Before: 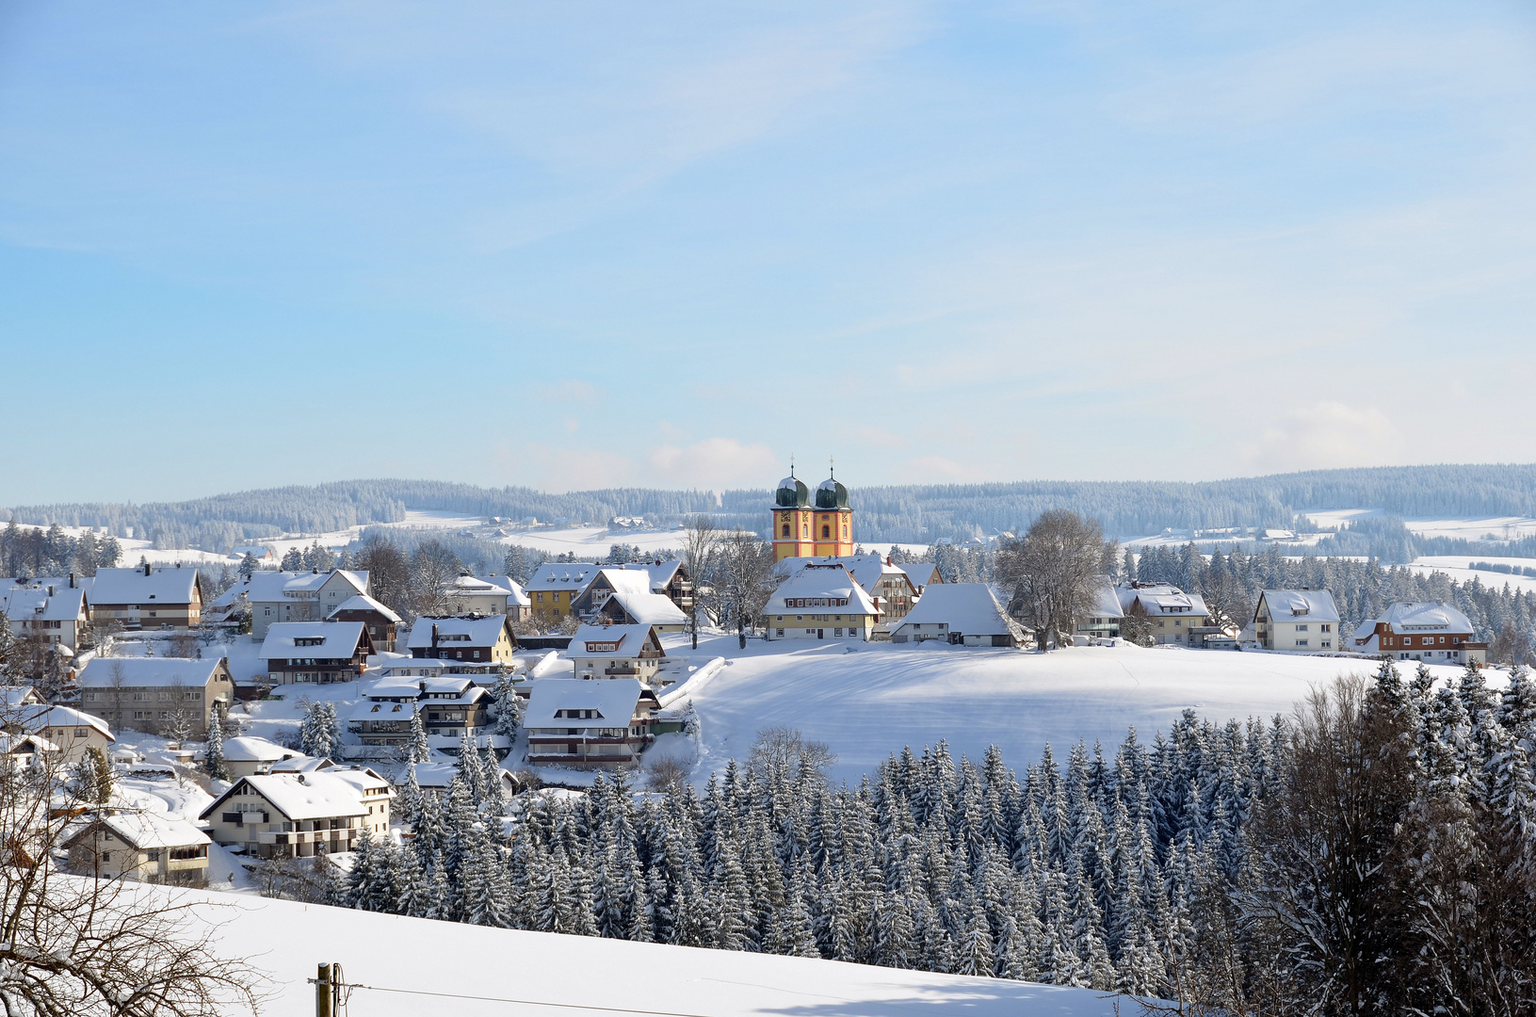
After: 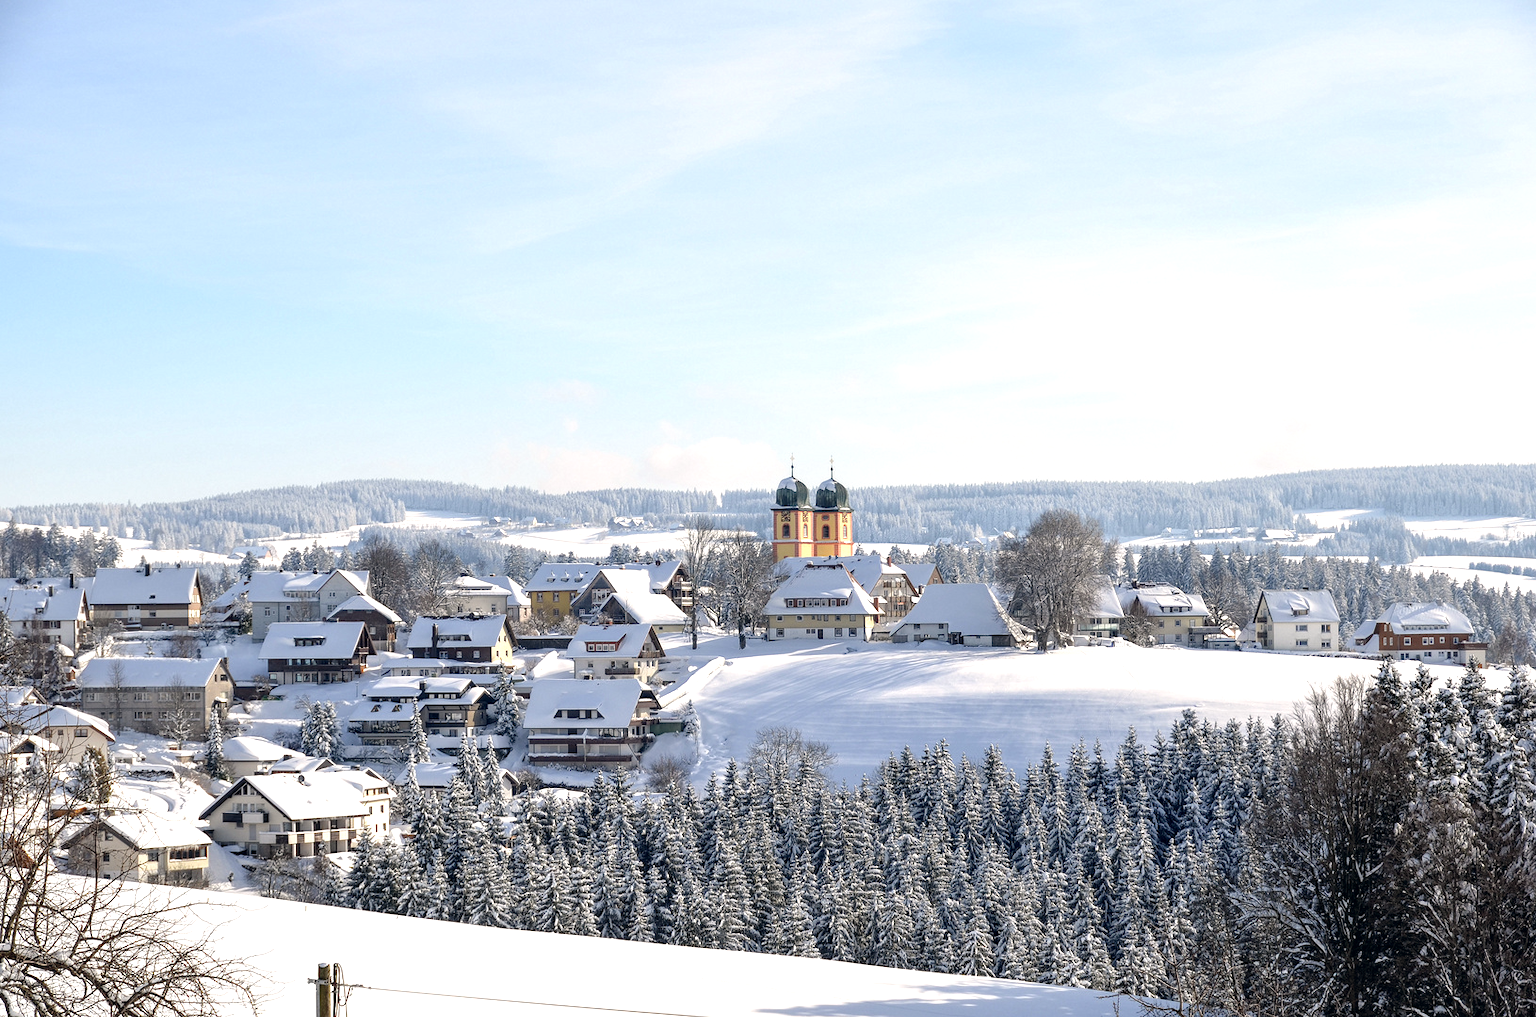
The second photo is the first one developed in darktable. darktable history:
local contrast: on, module defaults
color correction: highlights a* 2.75, highlights b* 5, shadows a* -2.04, shadows b* -4.84, saturation 0.8
exposure: exposure 0.515 EV, compensate highlight preservation false
